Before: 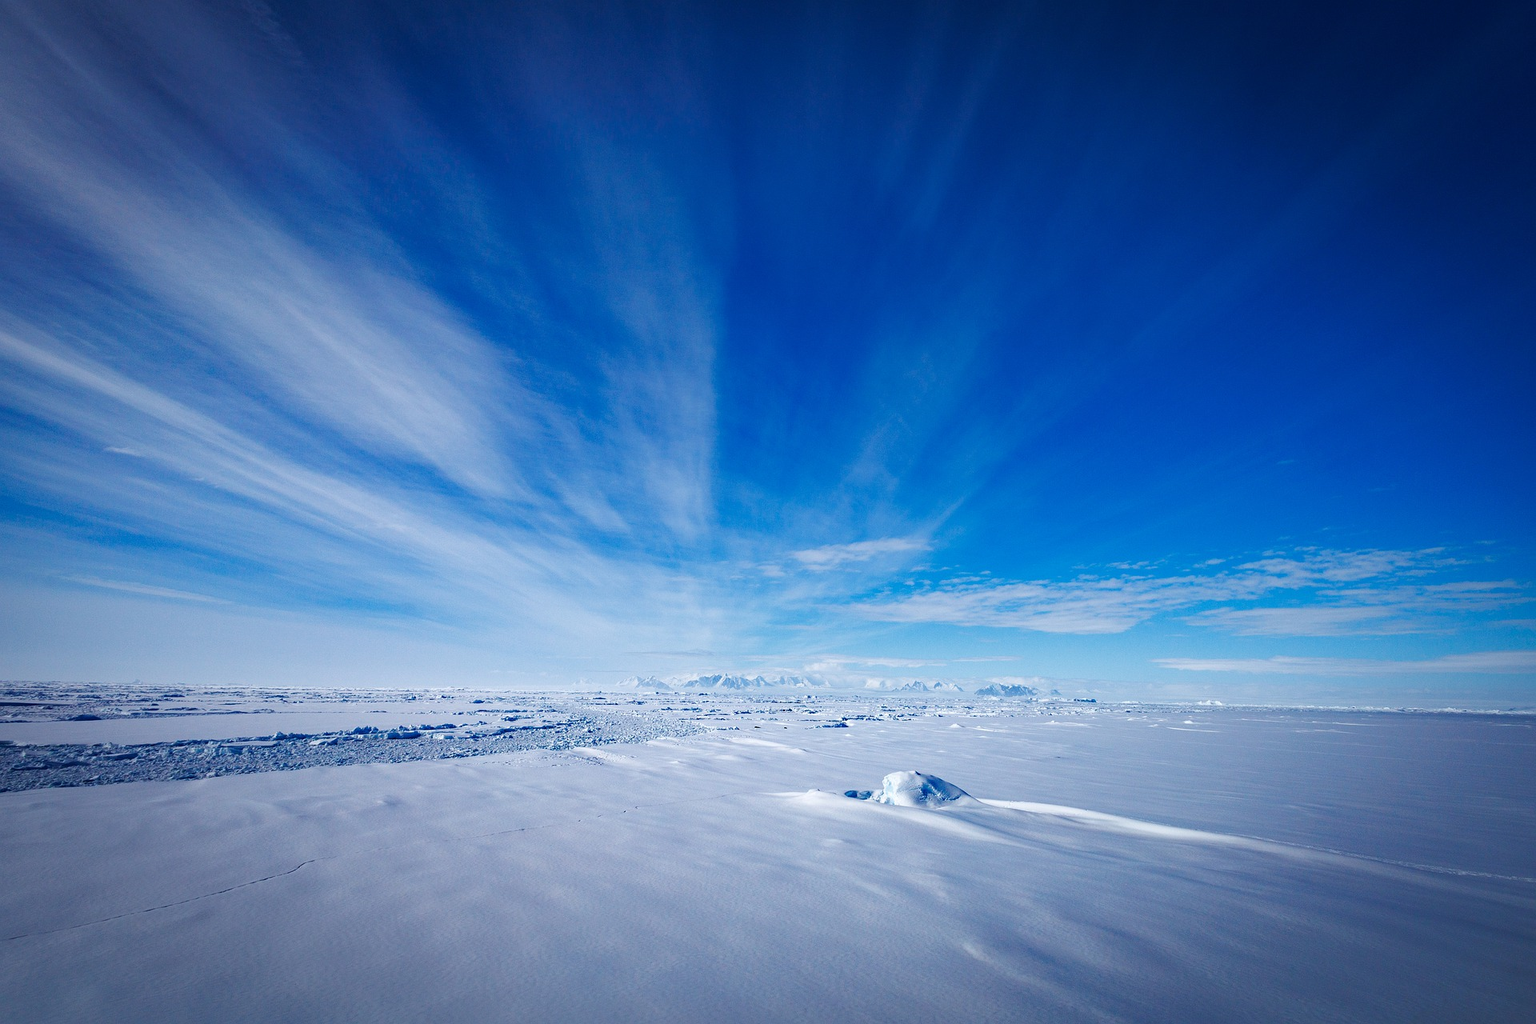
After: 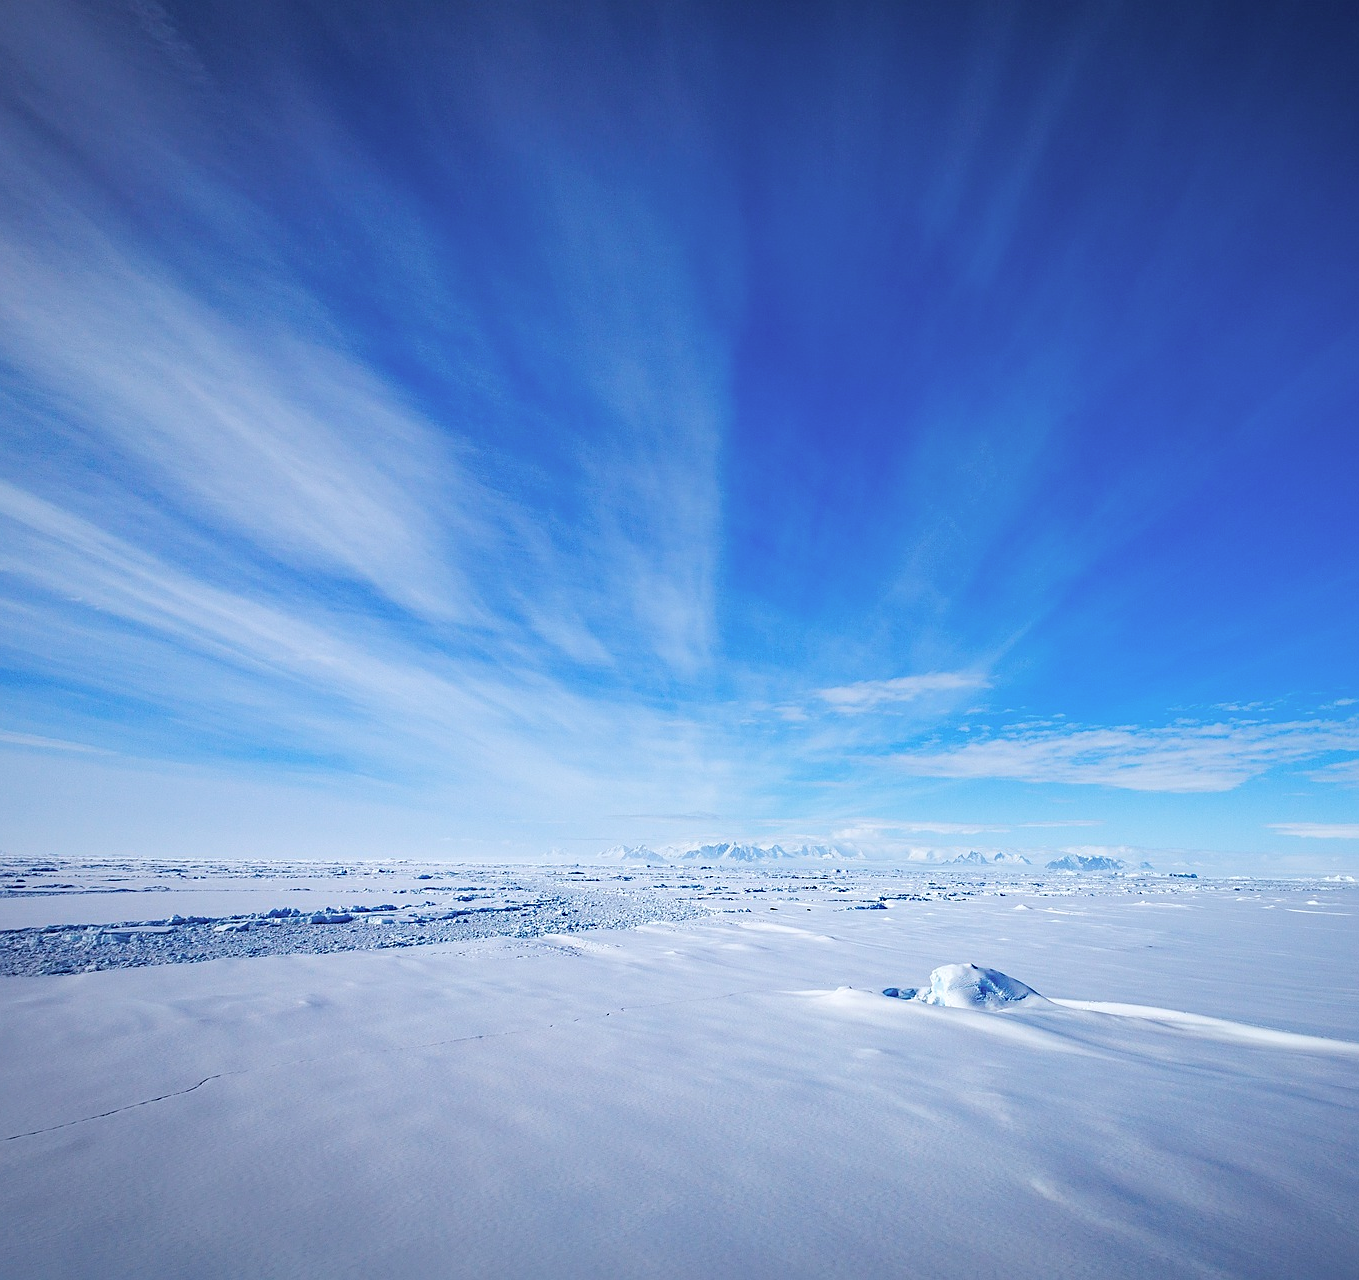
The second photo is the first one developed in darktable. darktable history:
sharpen: radius 1.864, amount 0.398, threshold 1.271
contrast brightness saturation: brightness 0.15
crop and rotate: left 9.061%, right 20.142%
